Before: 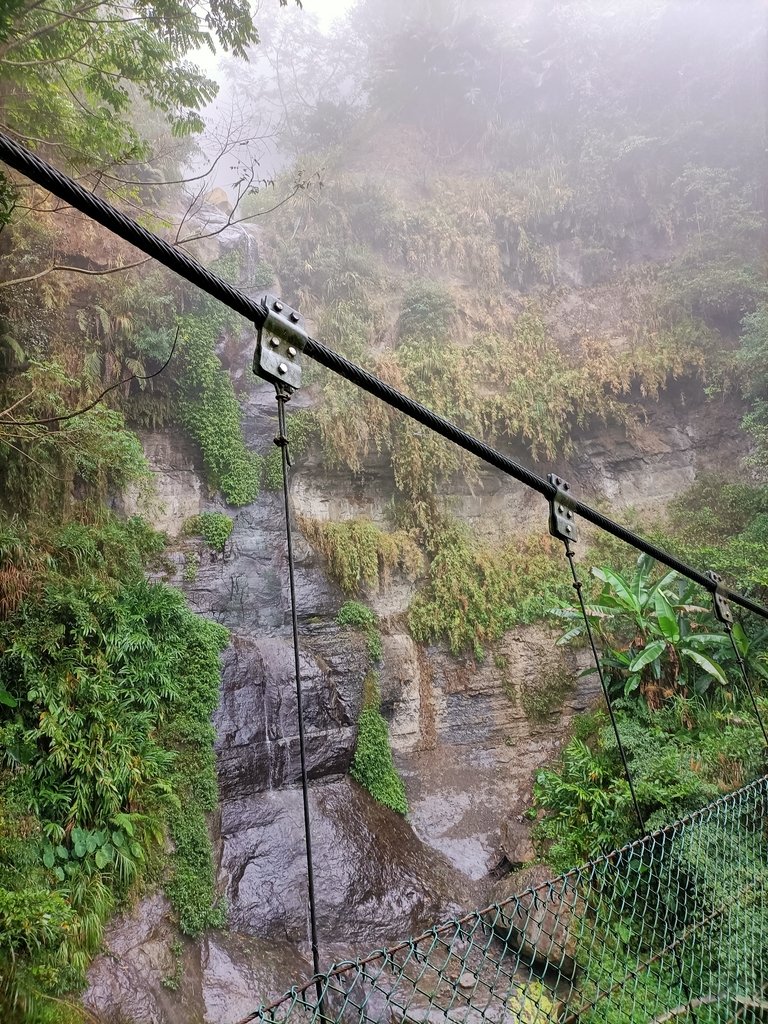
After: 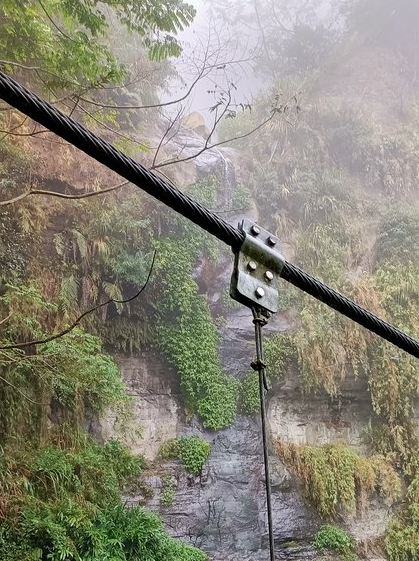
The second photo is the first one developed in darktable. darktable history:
crop and rotate: left 3.035%, top 7.434%, right 42.316%, bottom 37.721%
